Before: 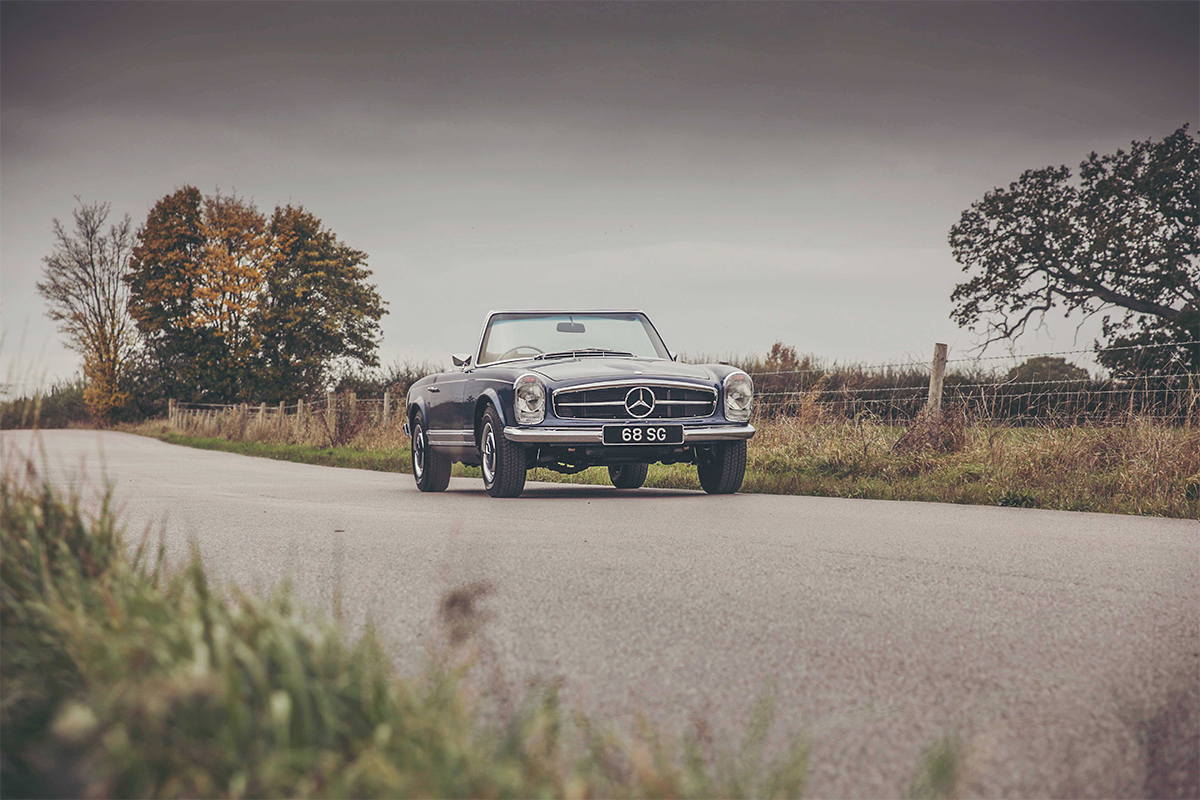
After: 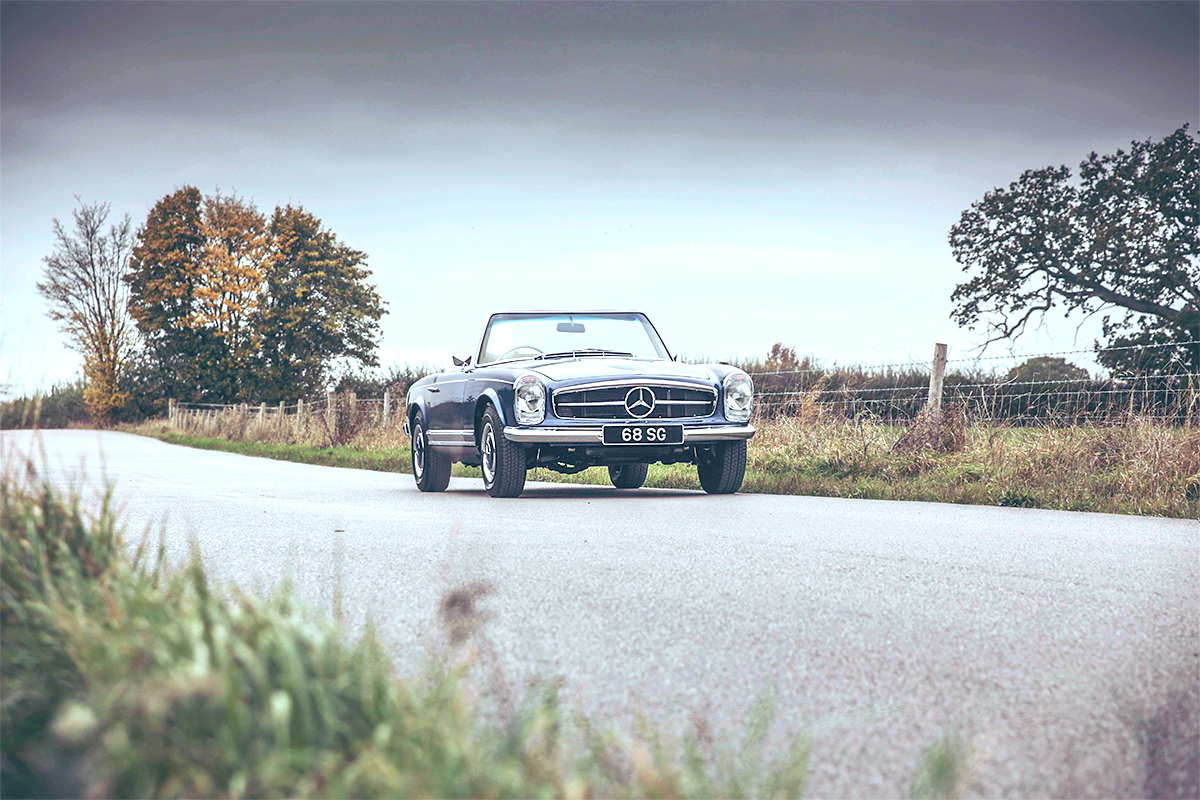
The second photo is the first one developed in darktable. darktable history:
exposure: black level correction 0.01, exposure 1 EV, compensate highlight preservation false
color calibration: illuminant F (fluorescent), F source F9 (Cool White Deluxe 4150 K) – high CRI, x 0.374, y 0.373, temperature 4158.34 K
